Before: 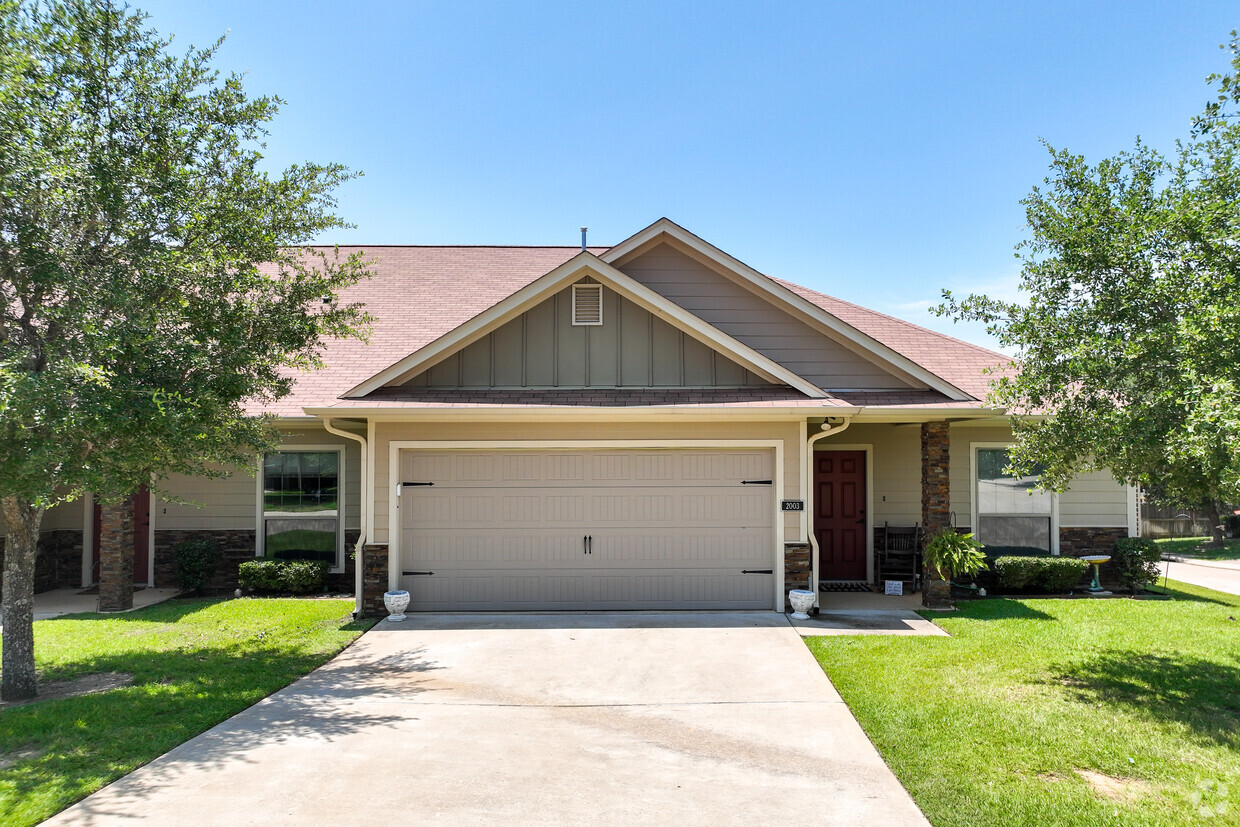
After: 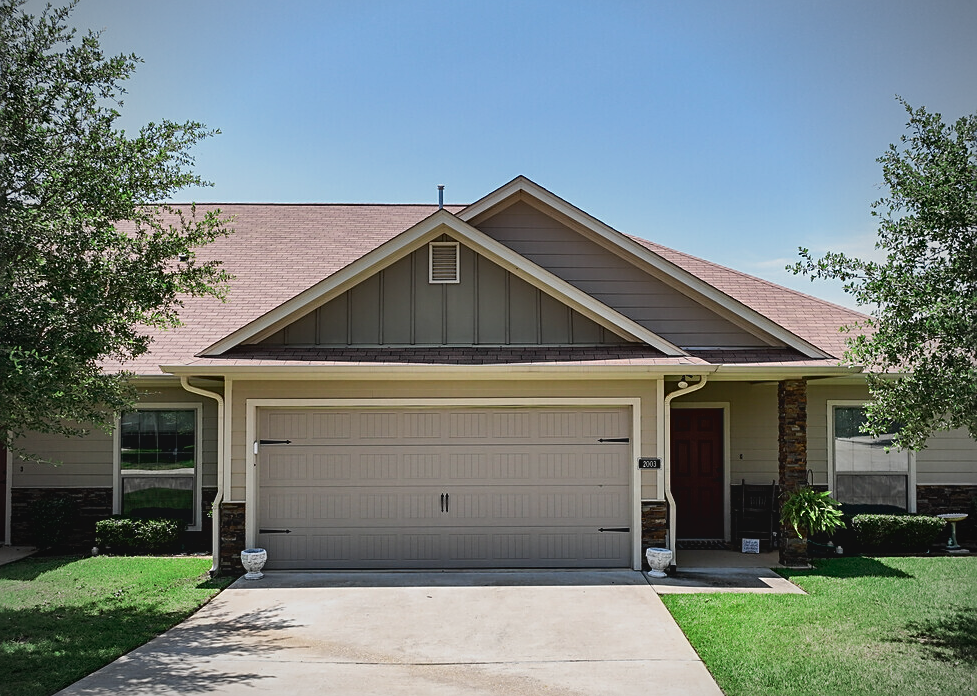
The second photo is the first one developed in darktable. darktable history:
exposure: black level correction 0.009, exposure -0.641 EV, compensate highlight preservation false
color zones: curves: ch2 [(0, 0.5) (0.143, 0.517) (0.286, 0.571) (0.429, 0.522) (0.571, 0.5) (0.714, 0.5) (0.857, 0.5) (1, 0.5)]
sharpen: amount 0.496
vignetting: fall-off start 71.71%, unbound false
contrast brightness saturation: contrast -0.095, saturation -0.104
tone equalizer: -8 EV -0.381 EV, -7 EV -0.356 EV, -6 EV -0.296 EV, -5 EV -0.221 EV, -3 EV 0.201 EV, -2 EV 0.353 EV, -1 EV 0.398 EV, +0 EV 0.397 EV, edges refinement/feathering 500, mask exposure compensation -1.57 EV, preserve details no
crop: left 11.606%, top 5.084%, right 9.597%, bottom 10.699%
